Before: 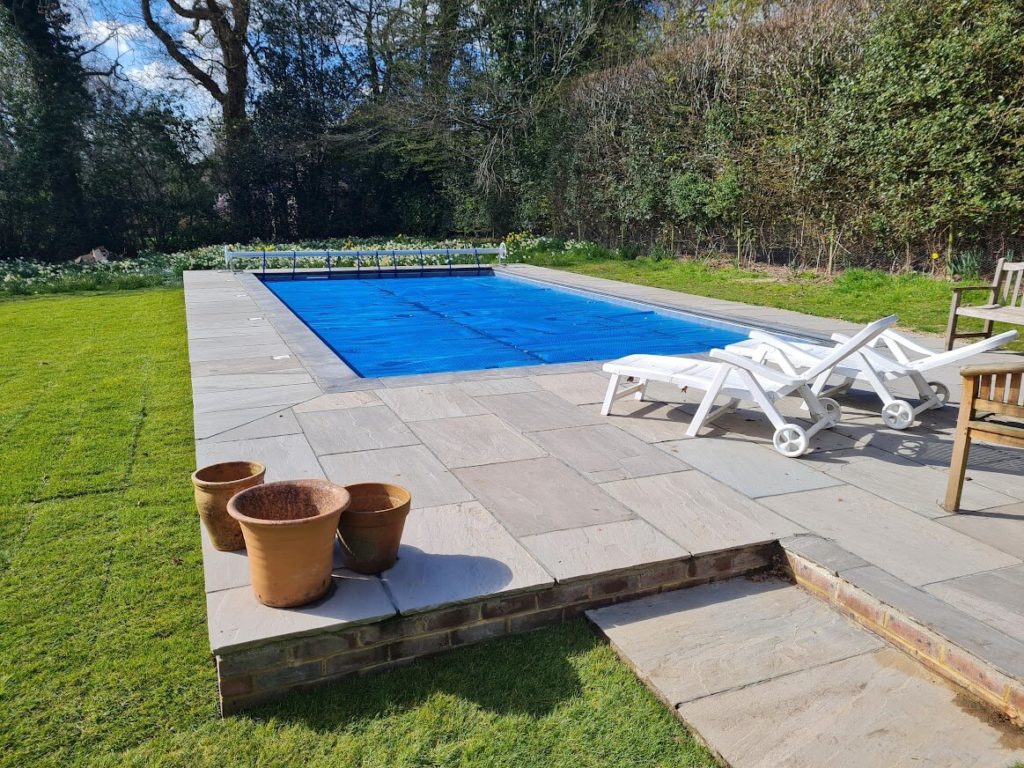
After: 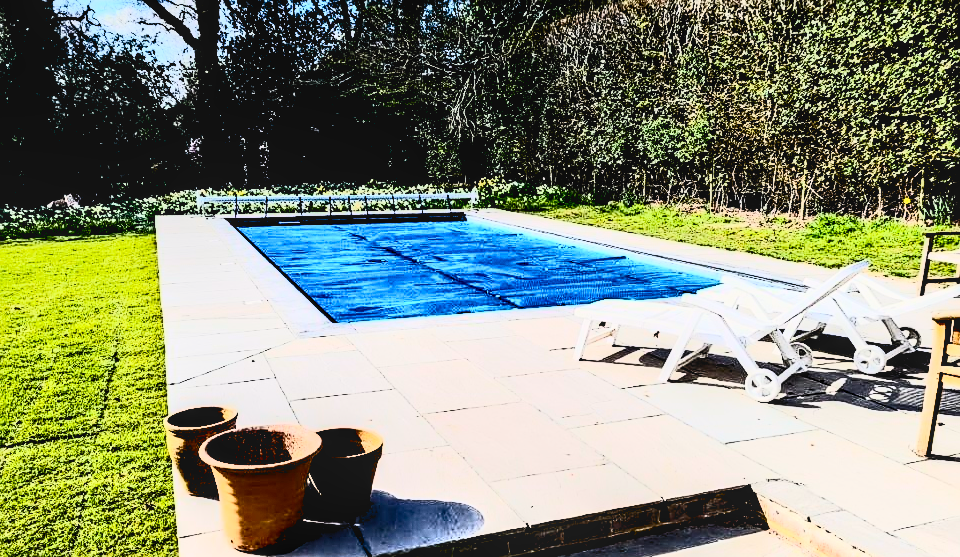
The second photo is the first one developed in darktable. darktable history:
exposure: black level correction 0.04, exposure 0.5 EV, compensate highlight preservation false
local contrast: on, module defaults
sharpen: on, module defaults
crop: left 2.737%, top 7.287%, right 3.421%, bottom 20.179%
rgb levels: levels [[0.034, 0.472, 0.904], [0, 0.5, 1], [0, 0.5, 1]]
white balance: red 1.009, blue 0.985
contrast brightness saturation: contrast 0.93, brightness 0.2
